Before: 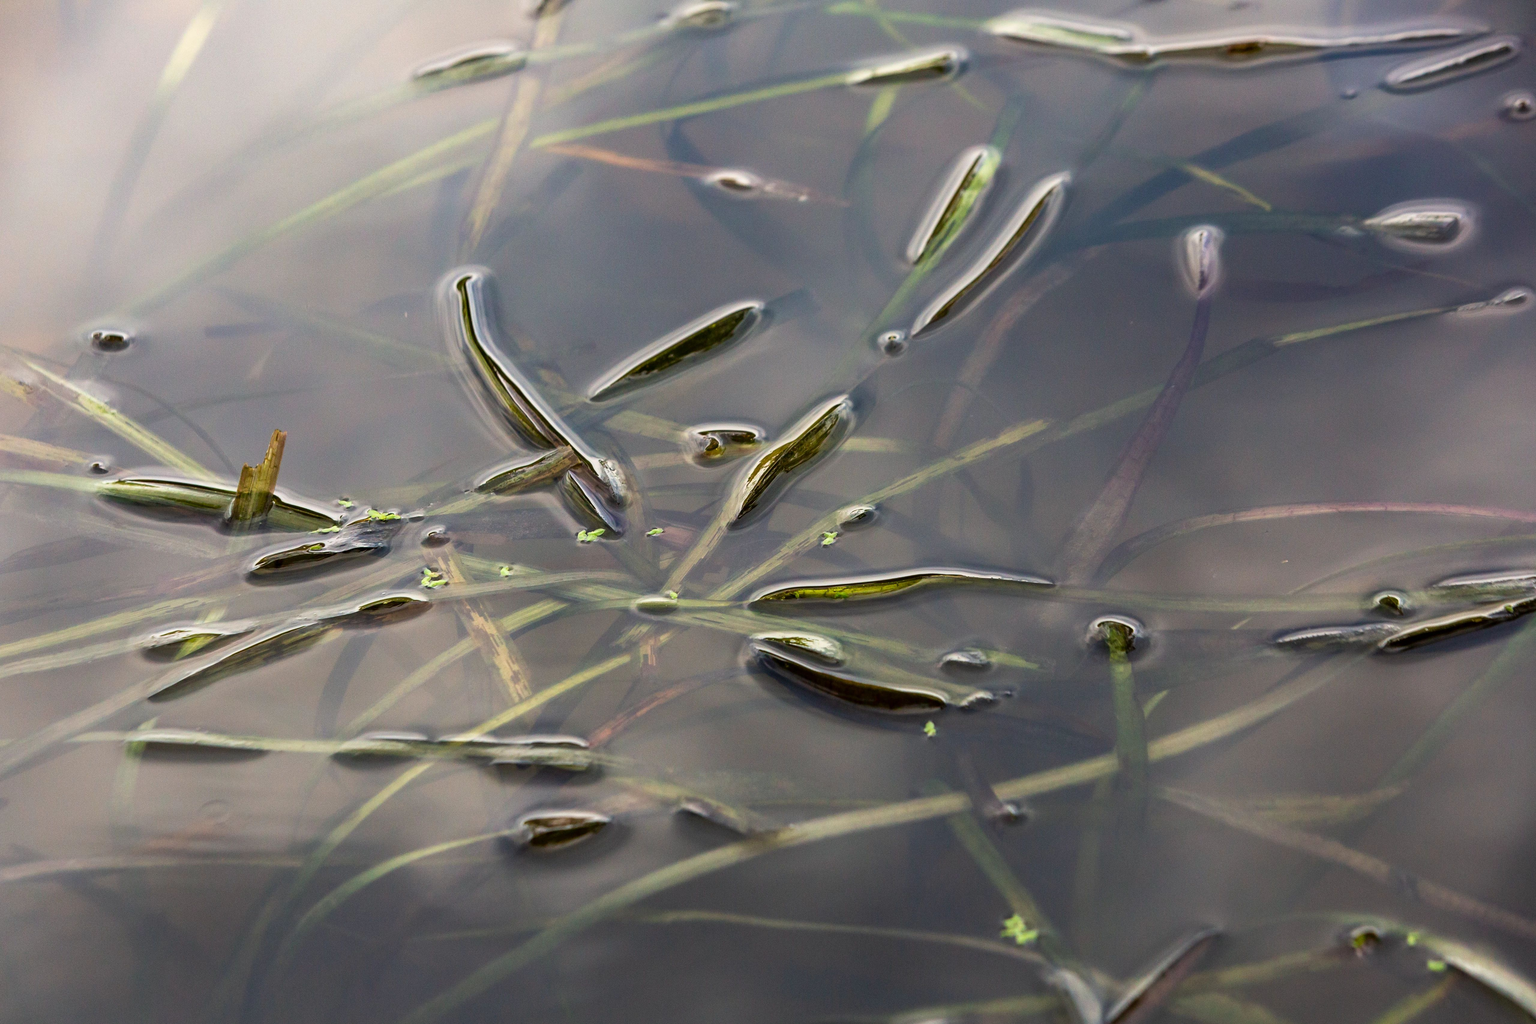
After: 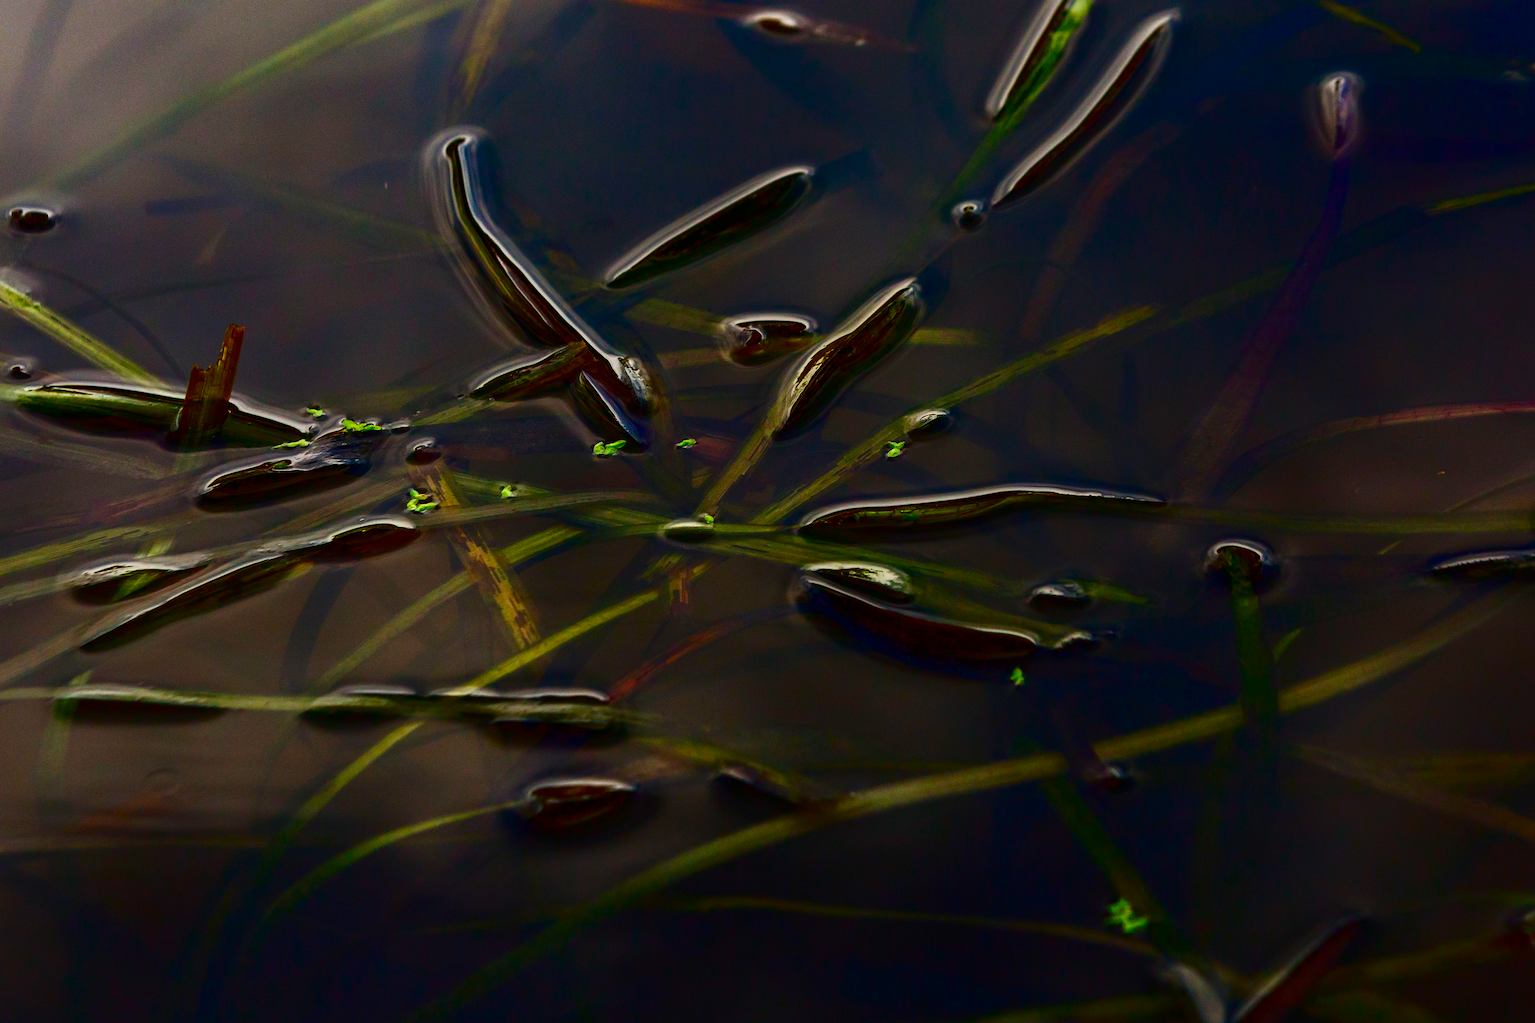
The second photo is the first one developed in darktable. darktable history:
rotate and perspective: rotation -0.45°, automatic cropping original format, crop left 0.008, crop right 0.992, crop top 0.012, crop bottom 0.988
contrast brightness saturation: brightness -1, saturation 1
crop and rotate: left 4.842%, top 15.51%, right 10.668%
